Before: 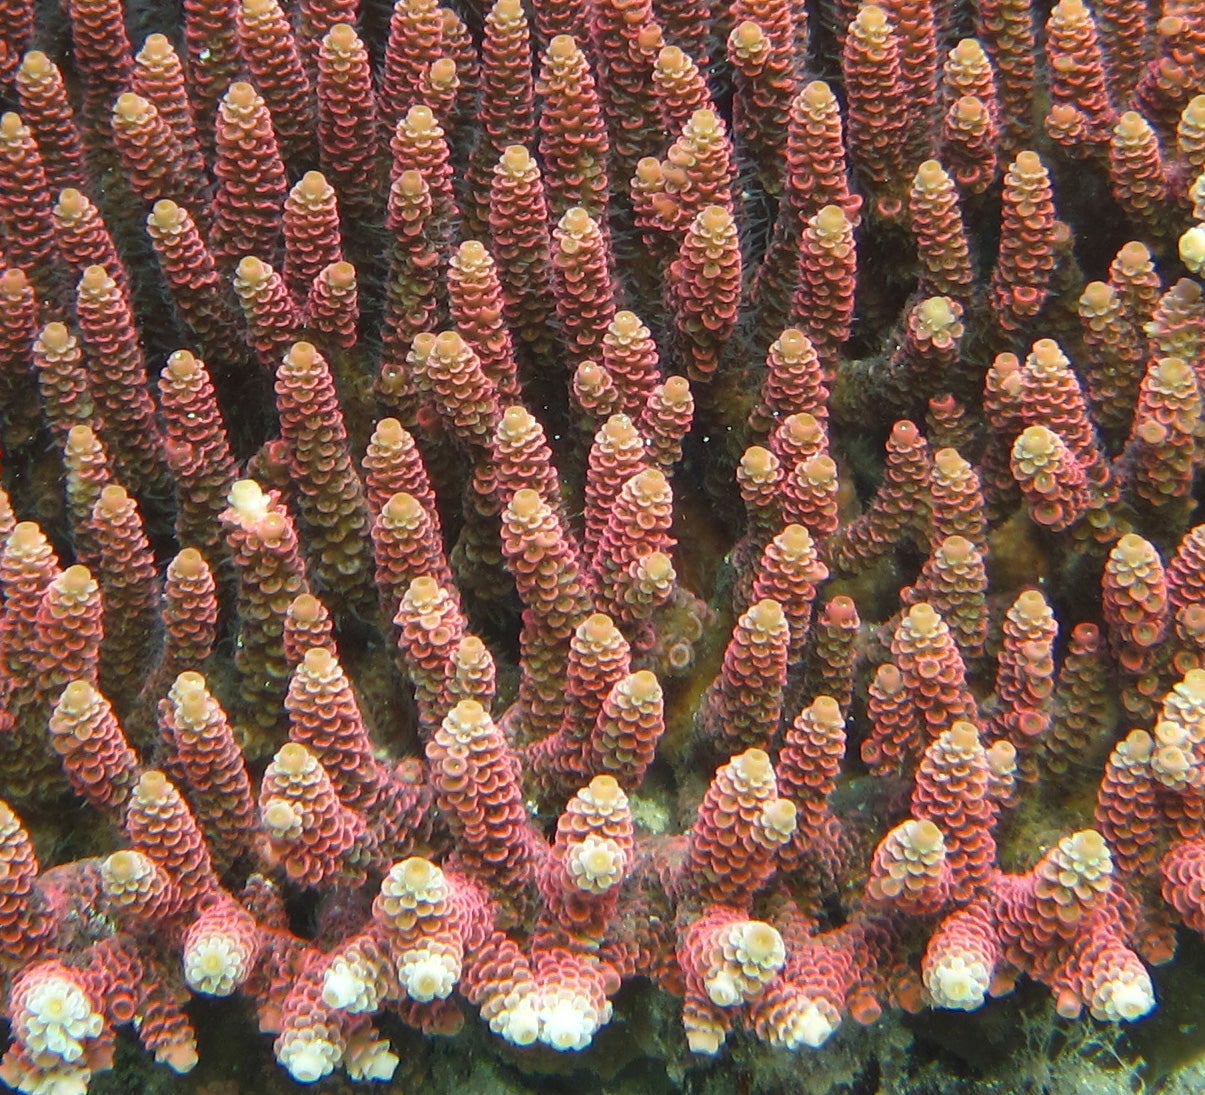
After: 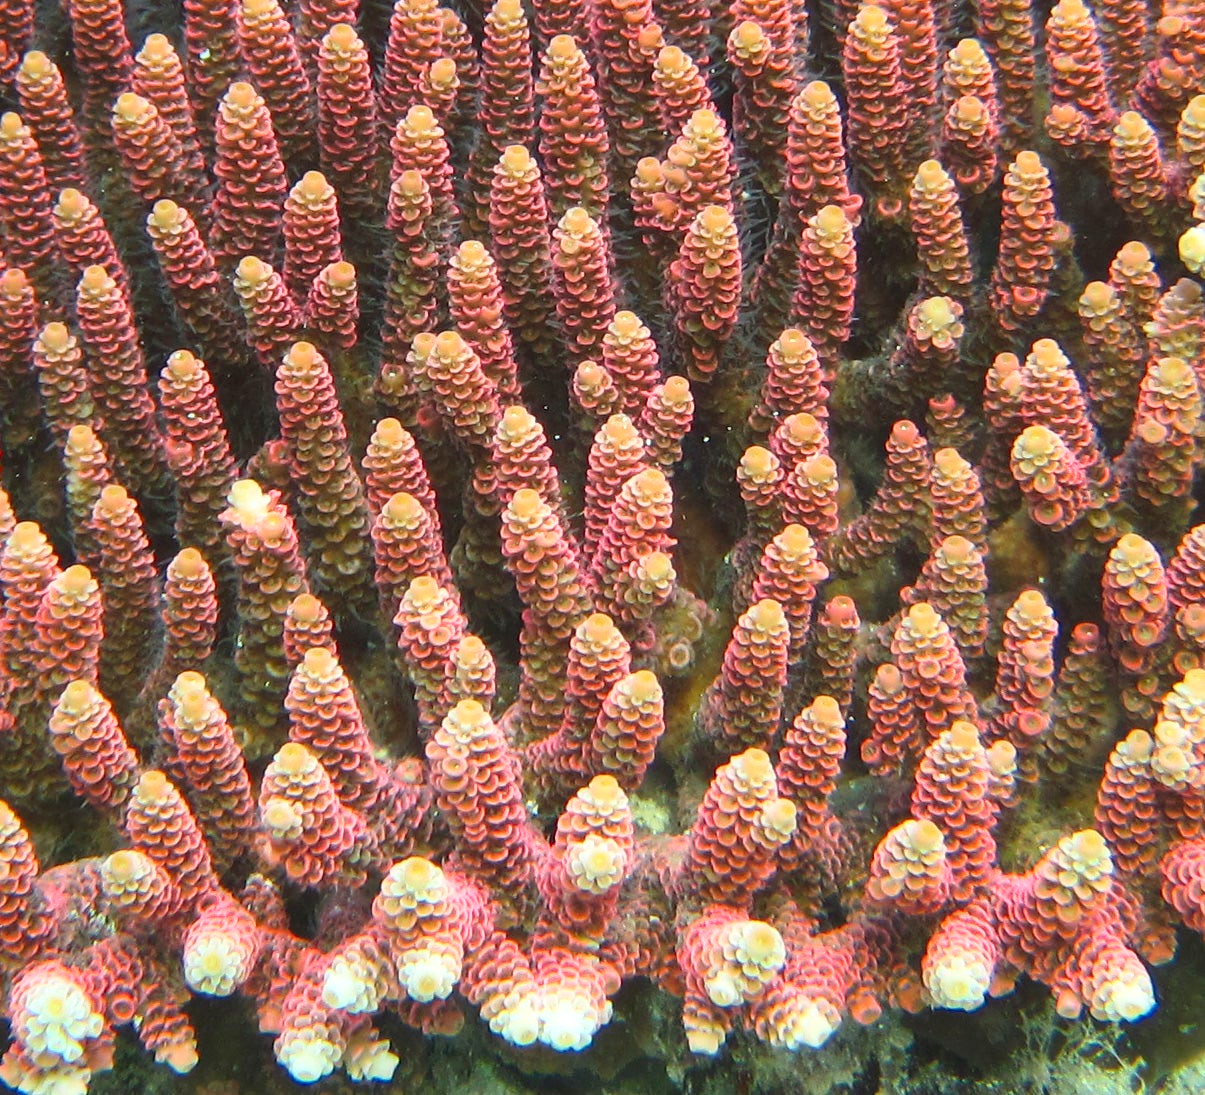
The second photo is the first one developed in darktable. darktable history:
contrast brightness saturation: contrast 0.195, brightness 0.157, saturation 0.226
